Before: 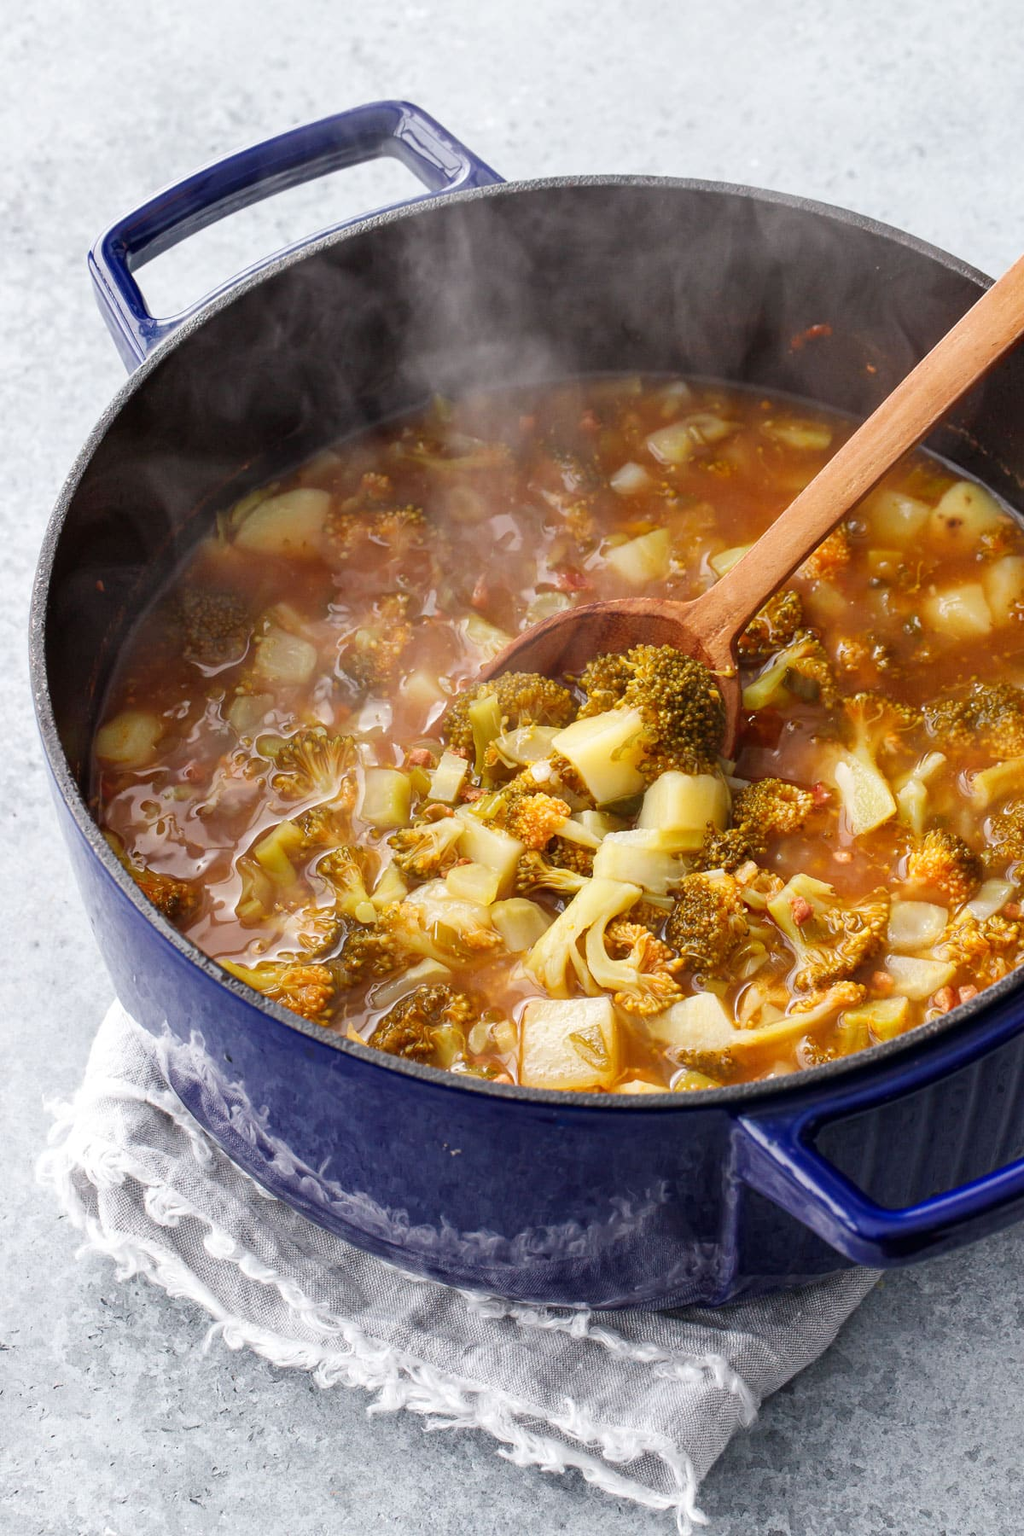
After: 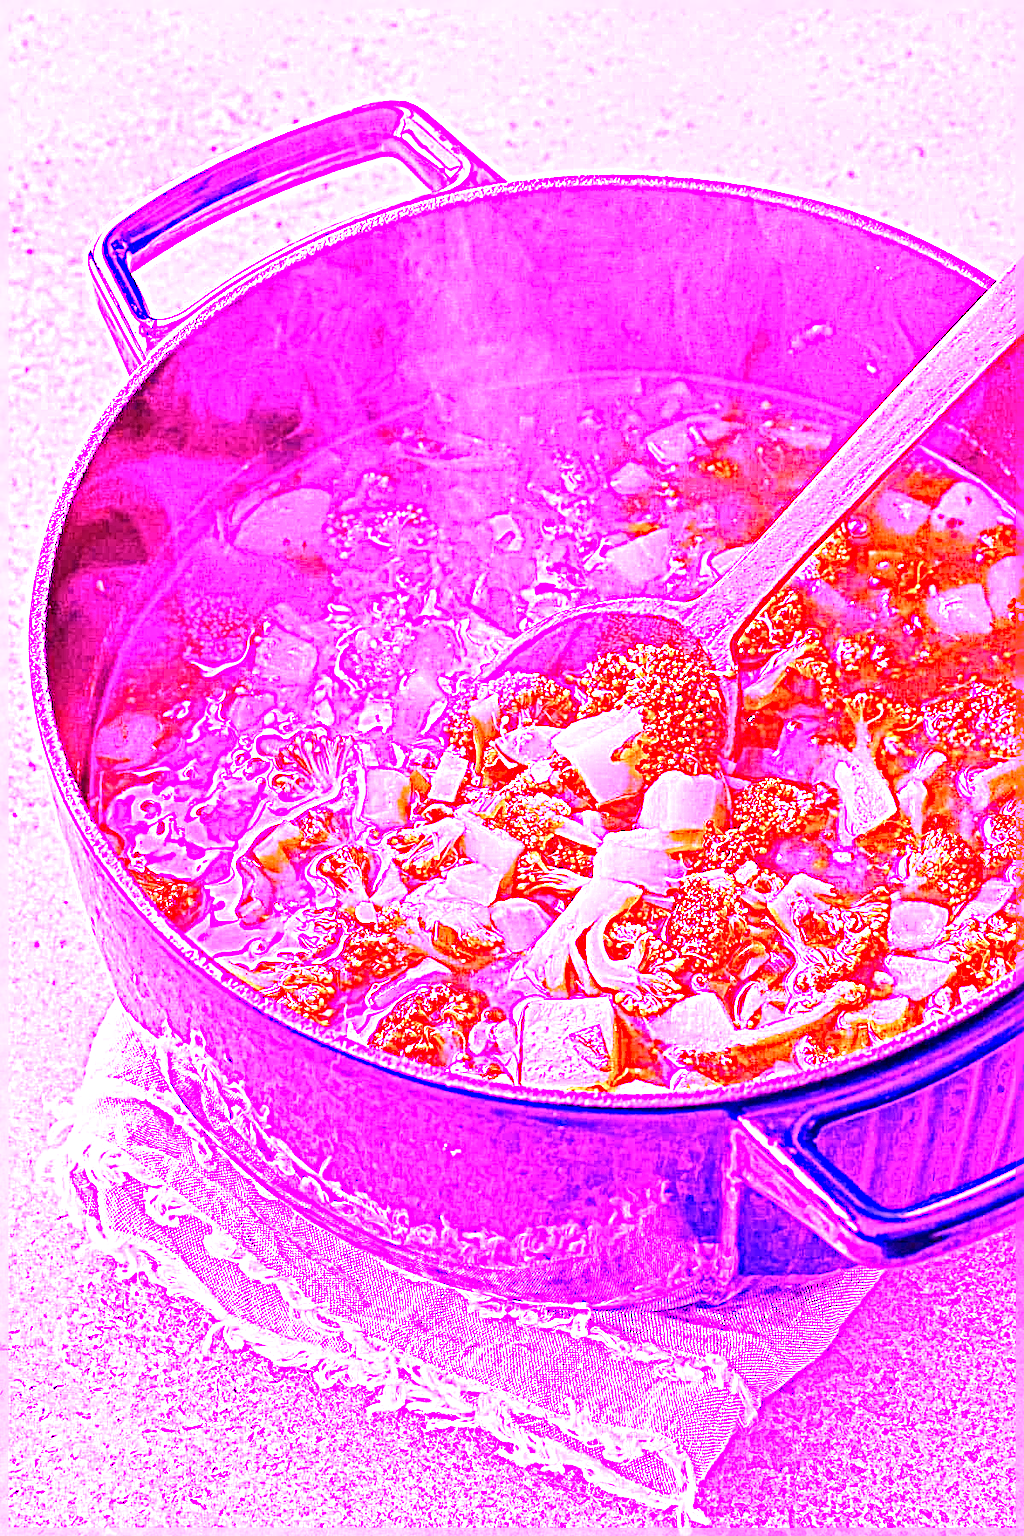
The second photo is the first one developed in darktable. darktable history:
white balance: red 8, blue 8
sharpen: radius 4
